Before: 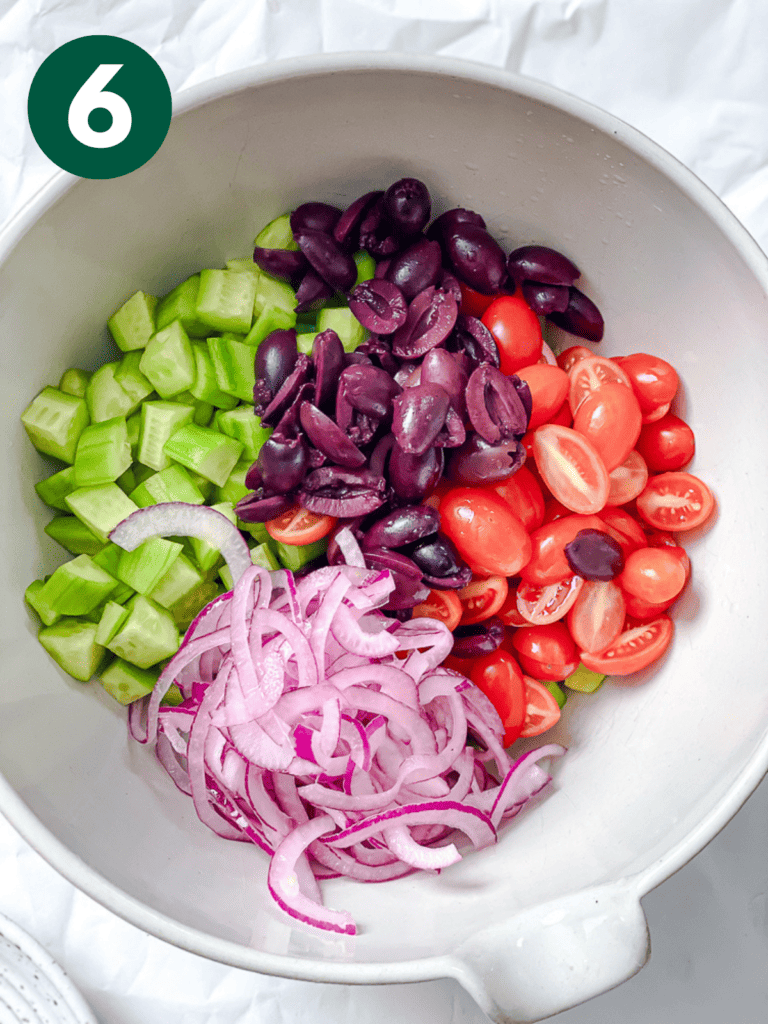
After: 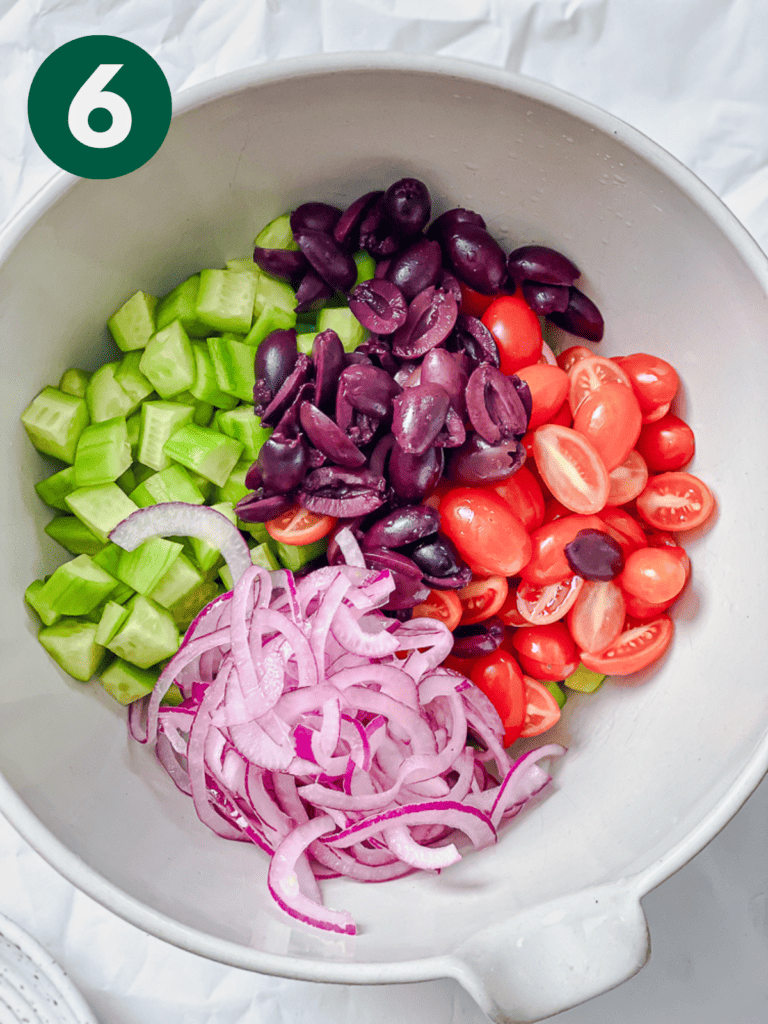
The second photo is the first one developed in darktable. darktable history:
exposure: exposure 0.078 EV, compensate highlight preservation false
tone equalizer: -8 EV -0.002 EV, -7 EV 0.005 EV, -6 EV -0.009 EV, -5 EV 0.011 EV, -4 EV -0.012 EV, -3 EV 0.007 EV, -2 EV -0.062 EV, -1 EV -0.293 EV, +0 EV -0.582 EV, smoothing diameter 2%, edges refinement/feathering 20, mask exposure compensation -1.57 EV, filter diffusion 5
